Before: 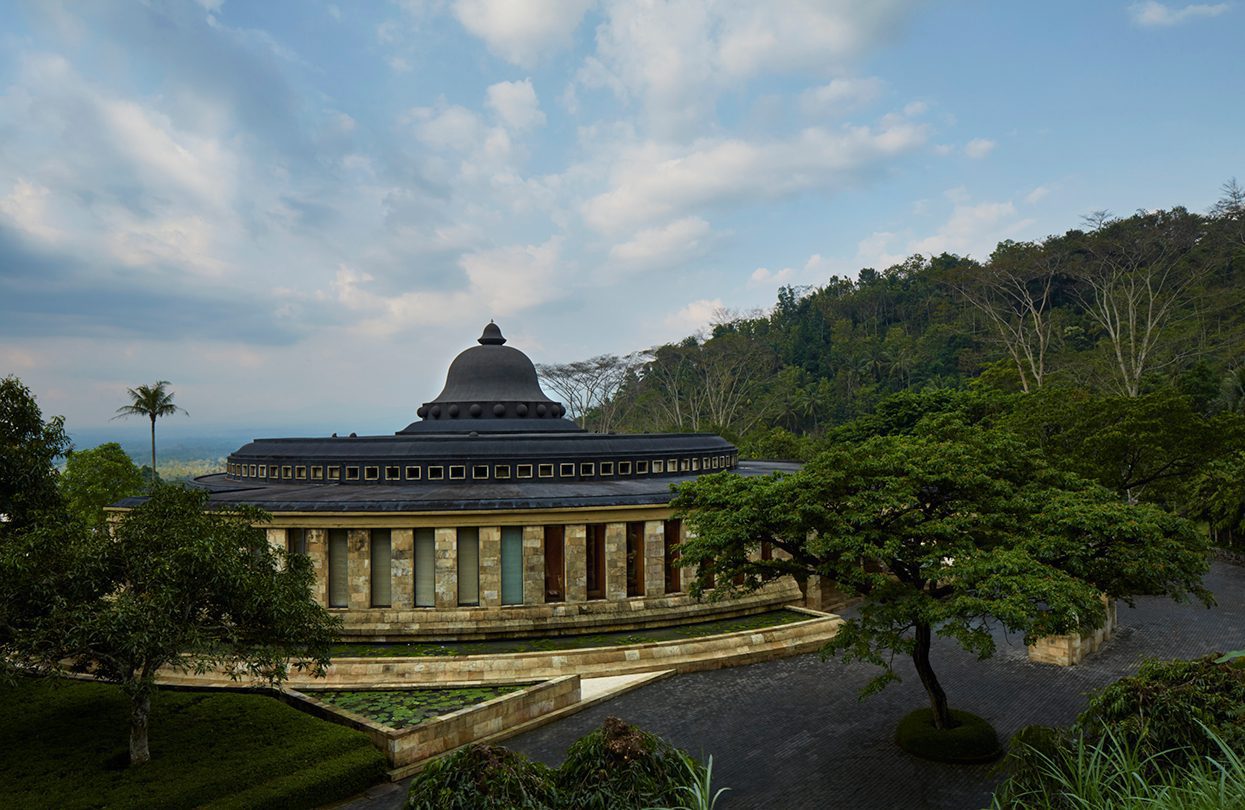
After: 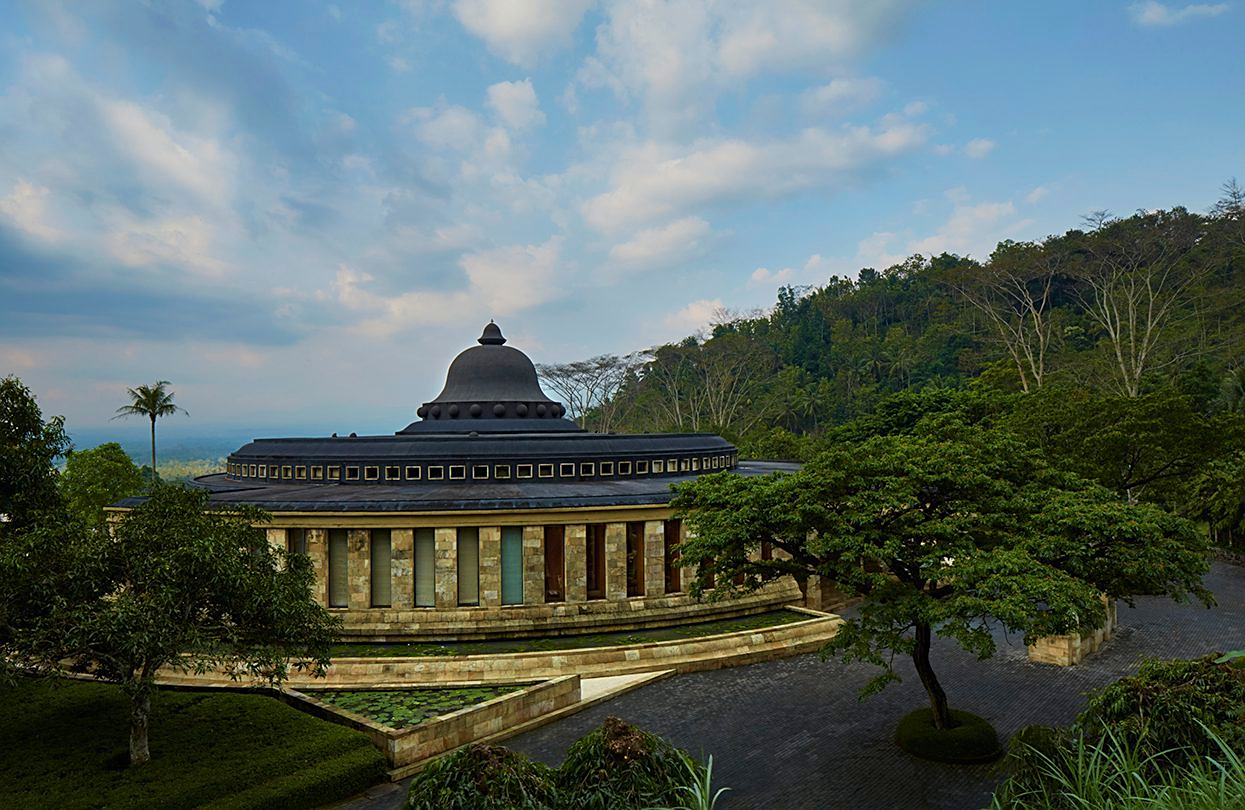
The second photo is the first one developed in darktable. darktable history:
exposure: exposure 0.202 EV, compensate exposure bias true, compensate highlight preservation false
velvia: on, module defaults
shadows and highlights: radius 120.04, shadows 21.56, white point adjustment -9.54, highlights -12.88, highlights color adjustment 0.132%, soften with gaussian
sharpen: radius 1.903, amount 0.401, threshold 1.266
